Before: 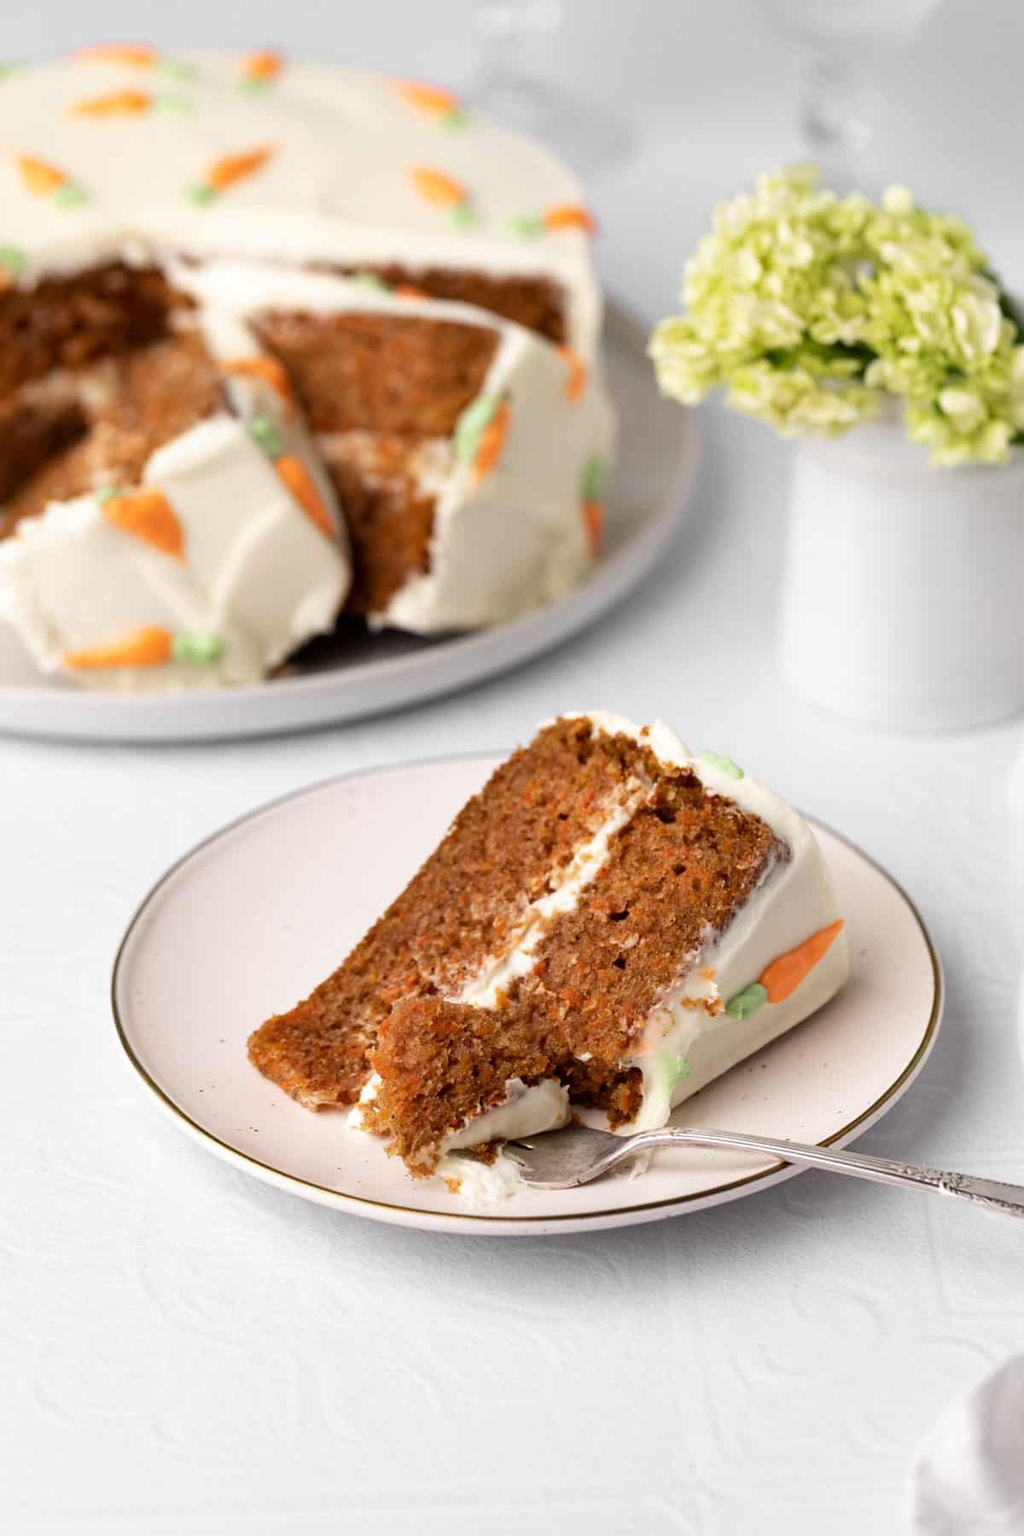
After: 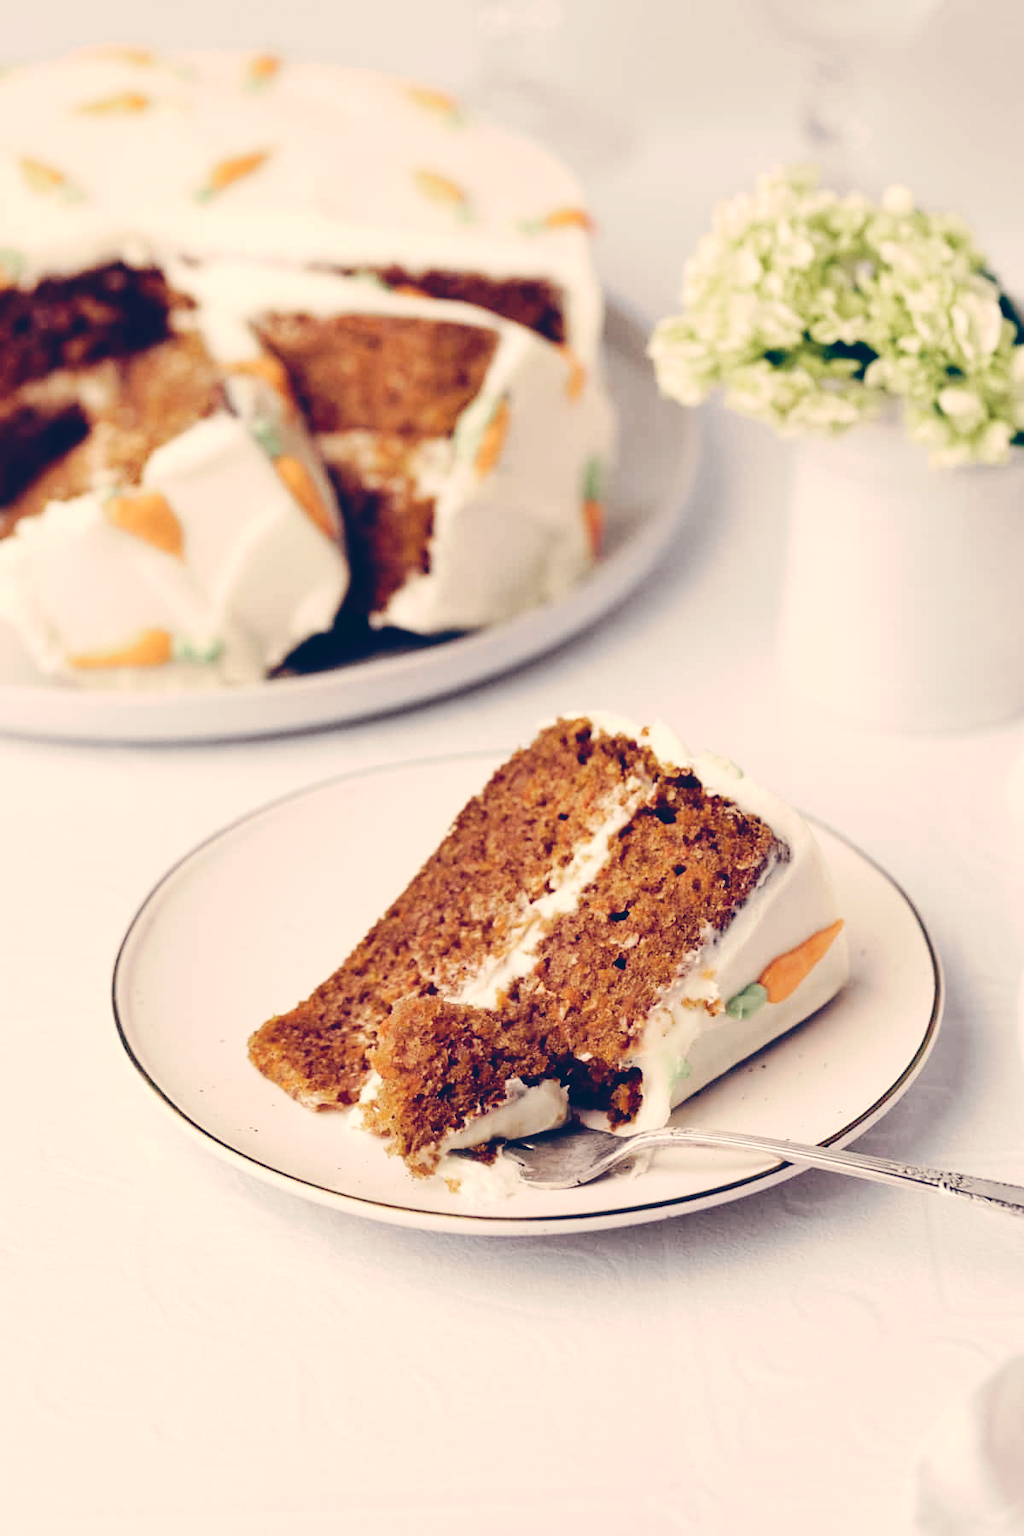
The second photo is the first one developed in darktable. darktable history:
tone curve: curves: ch0 [(0, 0) (0.003, 0.075) (0.011, 0.079) (0.025, 0.079) (0.044, 0.082) (0.069, 0.085) (0.1, 0.089) (0.136, 0.096) (0.177, 0.105) (0.224, 0.14) (0.277, 0.202) (0.335, 0.304) (0.399, 0.417) (0.468, 0.521) (0.543, 0.636) (0.623, 0.726) (0.709, 0.801) (0.801, 0.878) (0.898, 0.927) (1, 1)], preserve colors none
color look up table: target L [95.11, 95.14, 86.98, 80.81, 71.61, 63.22, 54.65, 48.74, 31.17, 15.88, 5.452, 201.11, 86.51, 77.02, 75.69, 63.75, 67.31, 61.21, 53.79, 48.89, 36.01, 31.2, 9.594, 96.87, 75.49, 84.66, 74.6, 73.28, 58.36, 57, 55.03, 67.84, 37.14, 53.32, 47.99, 51.95, 31.39, 27.09, 30.8, 17.06, 0.702, 76.56, 71.65, 56.4, 60.2, 47.7, 47.15, 29.17, 26.23], target a [3.425, -0.439, -17.93, -26.58, -12.68, -26.43, -12.71, -15.81, -13.92, -30.92, -10.36, 0, 6.015, 23.6, 5.186, 2.987, 37.87, 27.59, 49.57, 36.69, 2.582, 29.76, 31.58, 12.56, 15.75, 31.67, 21.99, 32.84, 23.31, 11.83, 48.36, 45.66, 20.46, 45.21, 21.69, 43.8, 3.157, 23.1, 34.23, 32.76, 5.981, -37.43, -11.74, -22.52, -0.197, -1.158, -16.49, -6.983, 7.122], target b [25.85, 39.11, 32, 20.35, 16.83, 21.05, 28.62, 1.382, 1.846, -20.36, -38.16, -0.001, 38.13, 23.05, 25.46, 41.59, 13.24, 43.27, 33.54, 14.97, 12.26, 5.872, -31.02, 18.73, 3.387, 7.828, 10.64, -7.27, -14.39, 1.308, 1.445, -11.44, -44.01, -39.5, -6.414, -19.56, -4.58, -6.879, -32.81, -26.38, -46.29, -0.174, -16.58, -27, 0.734, -32.7, -14.79, -9.833, -26.34], num patches 49
